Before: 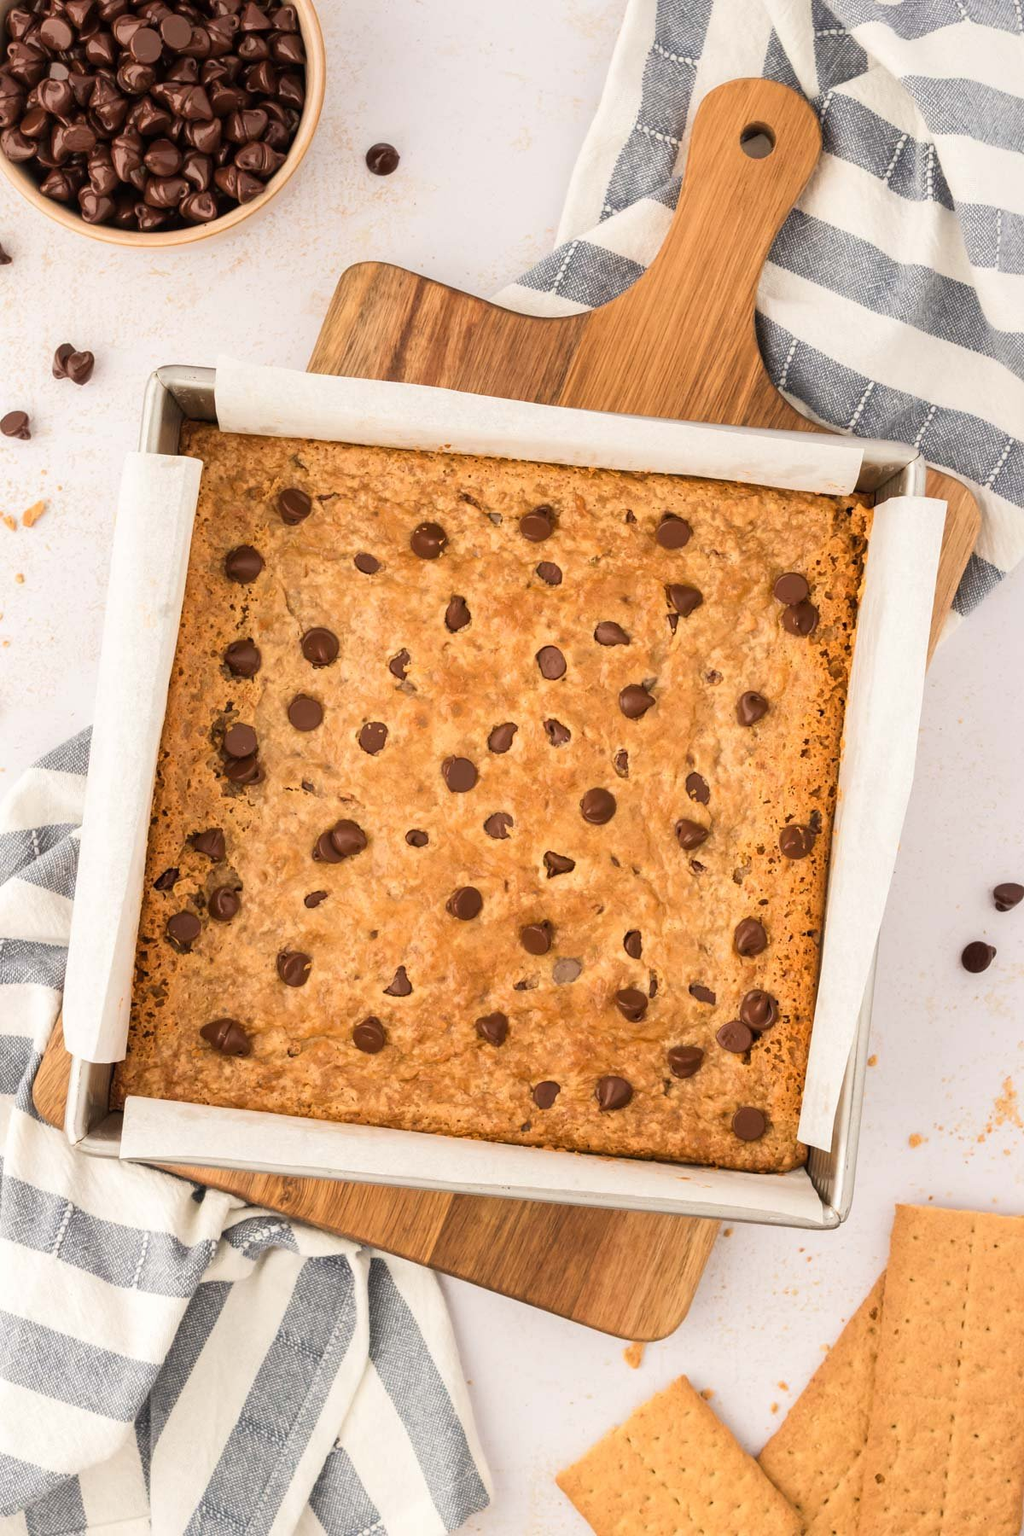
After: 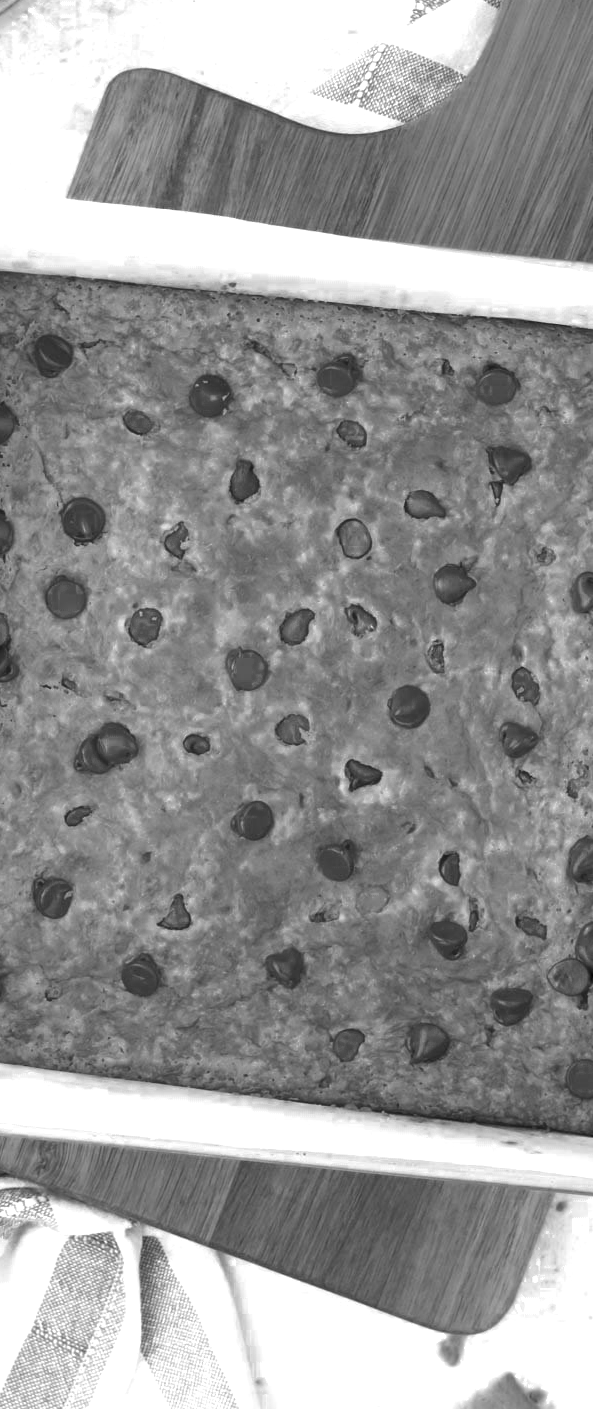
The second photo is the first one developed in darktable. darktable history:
crop and rotate: angle 0.021°, left 24.342%, top 13.222%, right 26.183%, bottom 8.442%
exposure: black level correction 0, exposure 0.93 EV, compensate highlight preservation false
color zones: curves: ch0 [(0.002, 0.589) (0.107, 0.484) (0.146, 0.249) (0.217, 0.352) (0.309, 0.525) (0.39, 0.404) (0.455, 0.169) (0.597, 0.055) (0.724, 0.212) (0.775, 0.691) (0.869, 0.571) (1, 0.587)]; ch1 [(0, 0) (0.143, 0) (0.286, 0) (0.429, 0) (0.571, 0) (0.714, 0) (0.857, 0)]
